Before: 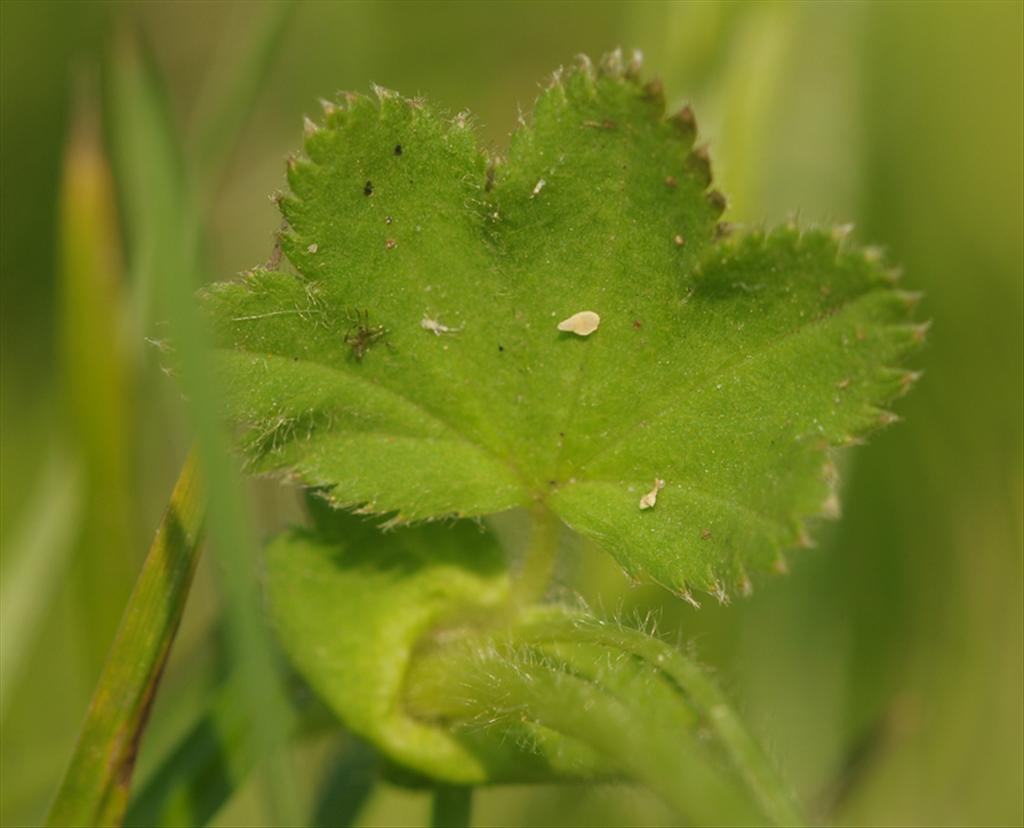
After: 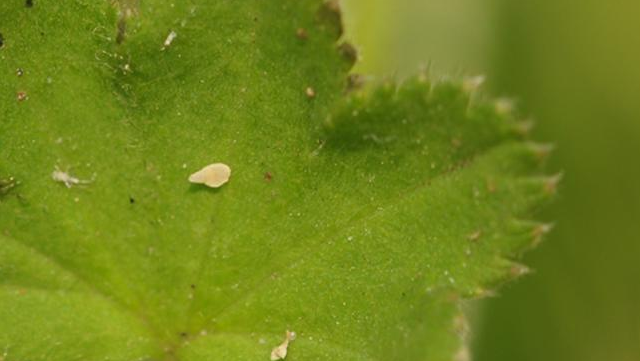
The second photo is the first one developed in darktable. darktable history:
crop: left 36.049%, top 17.931%, right 0.358%, bottom 38.363%
